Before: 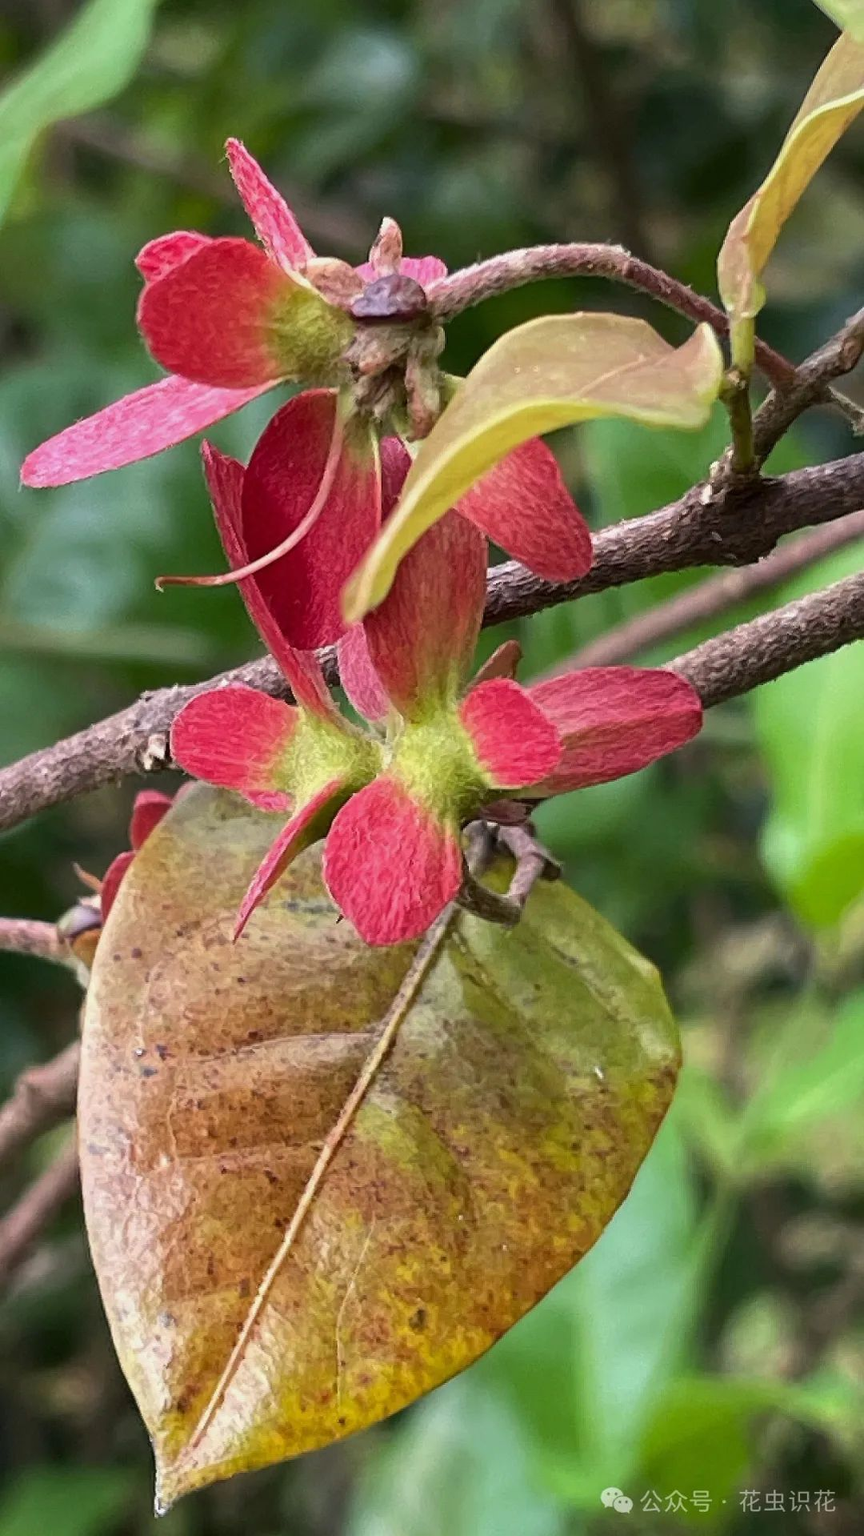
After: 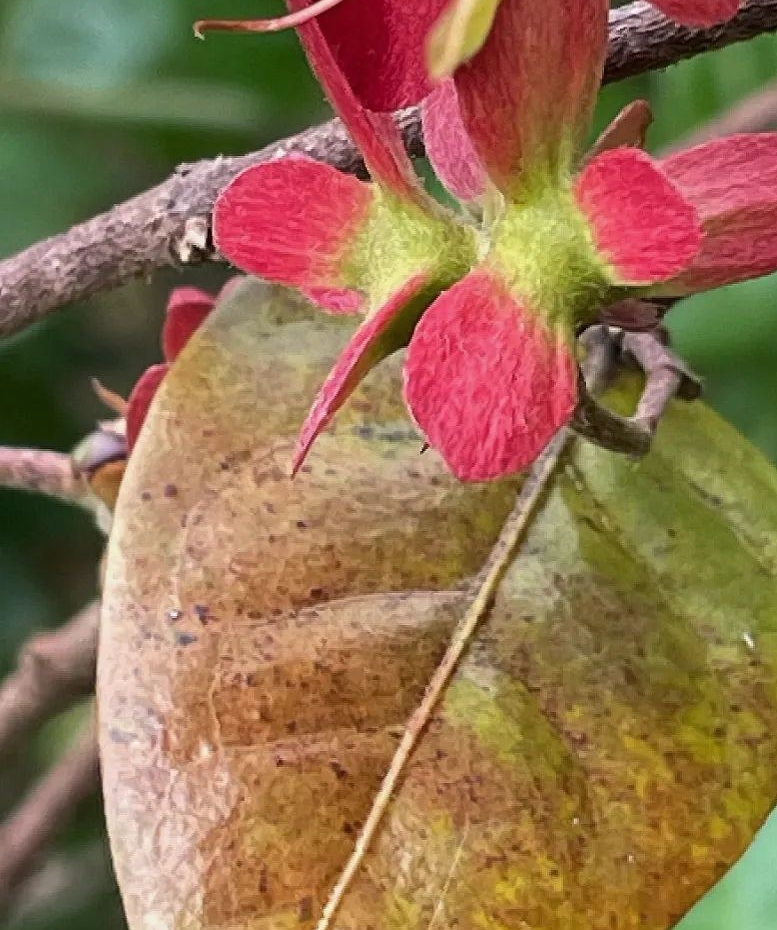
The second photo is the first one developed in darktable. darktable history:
color balance rgb: linear chroma grading › global chroma -0.67%, saturation formula JzAzBz (2021)
crop: top 36.498%, right 27.964%, bottom 14.995%
